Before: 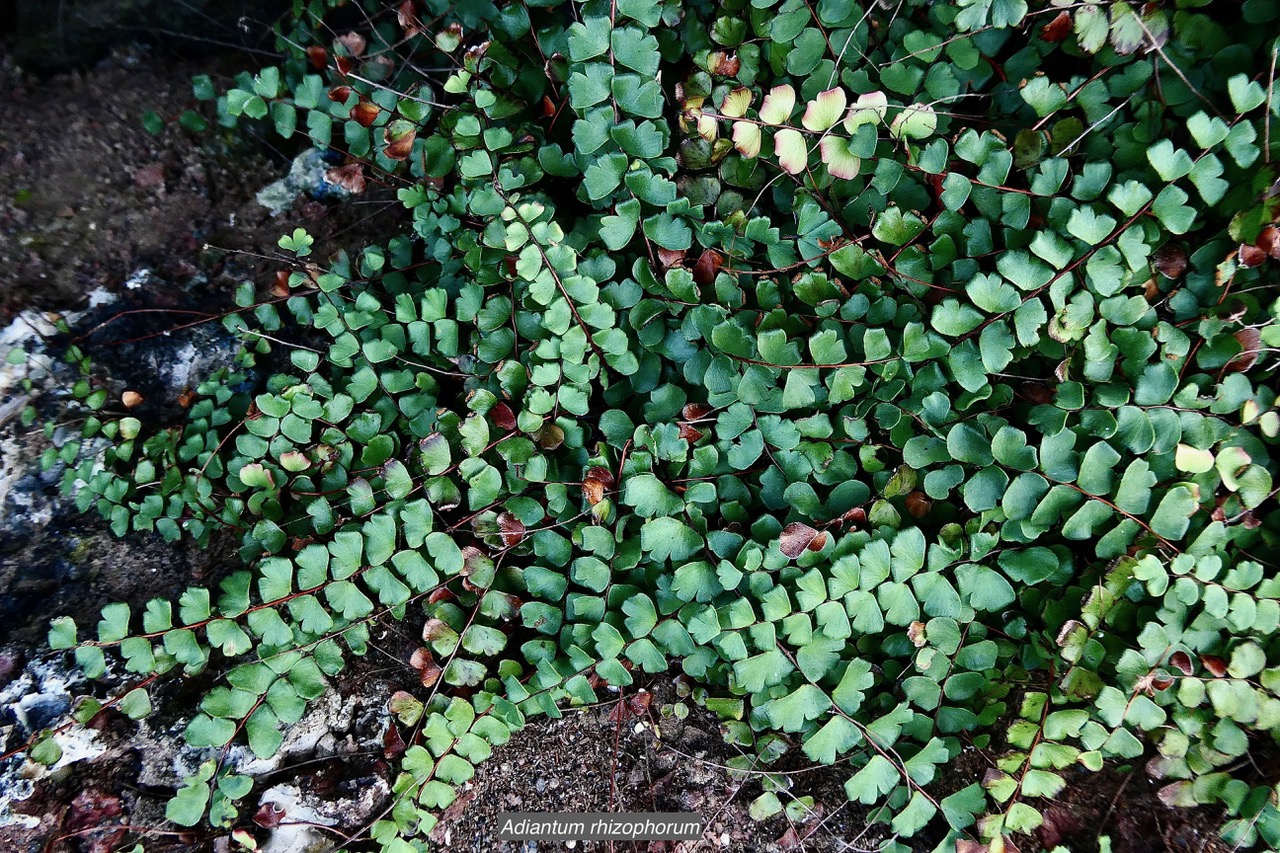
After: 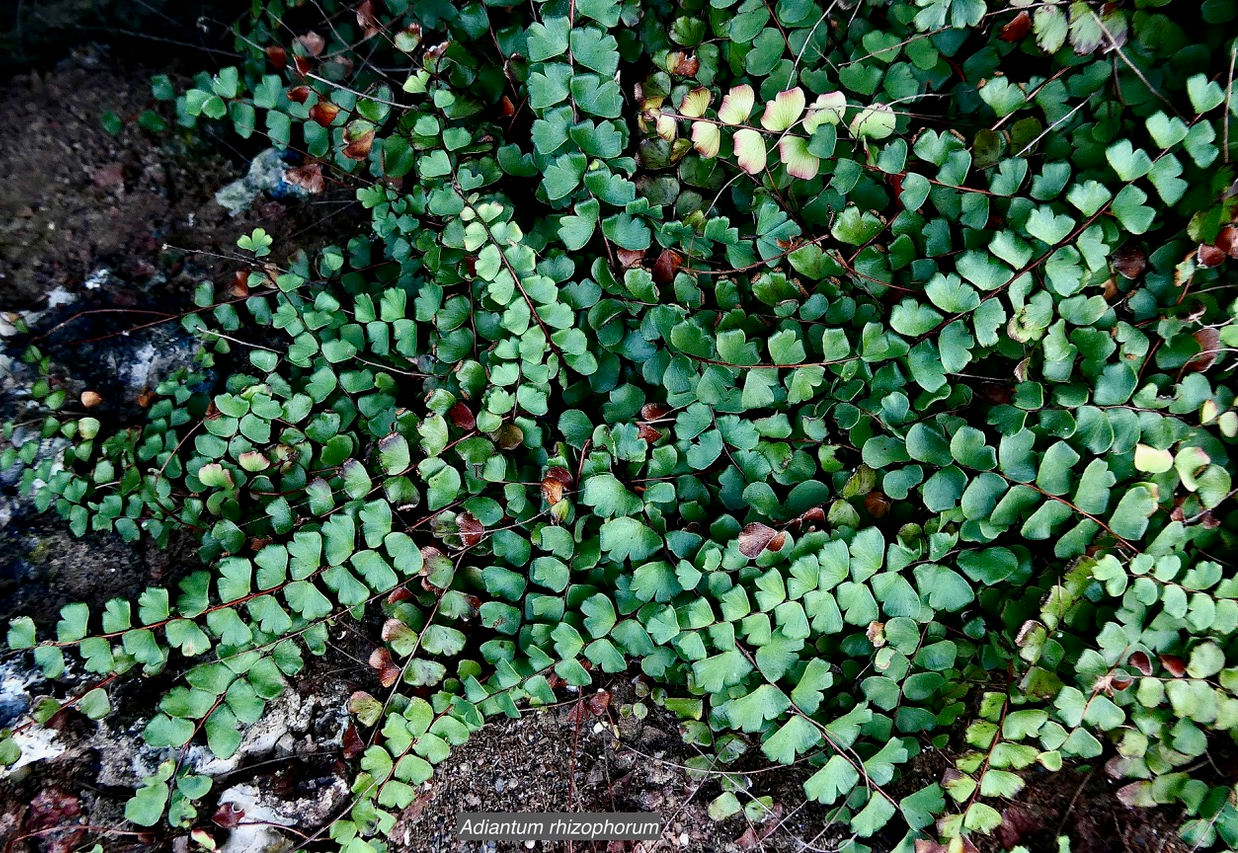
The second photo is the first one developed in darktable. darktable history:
crop and rotate: left 3.239%
haze removal: compatibility mode true, adaptive false
